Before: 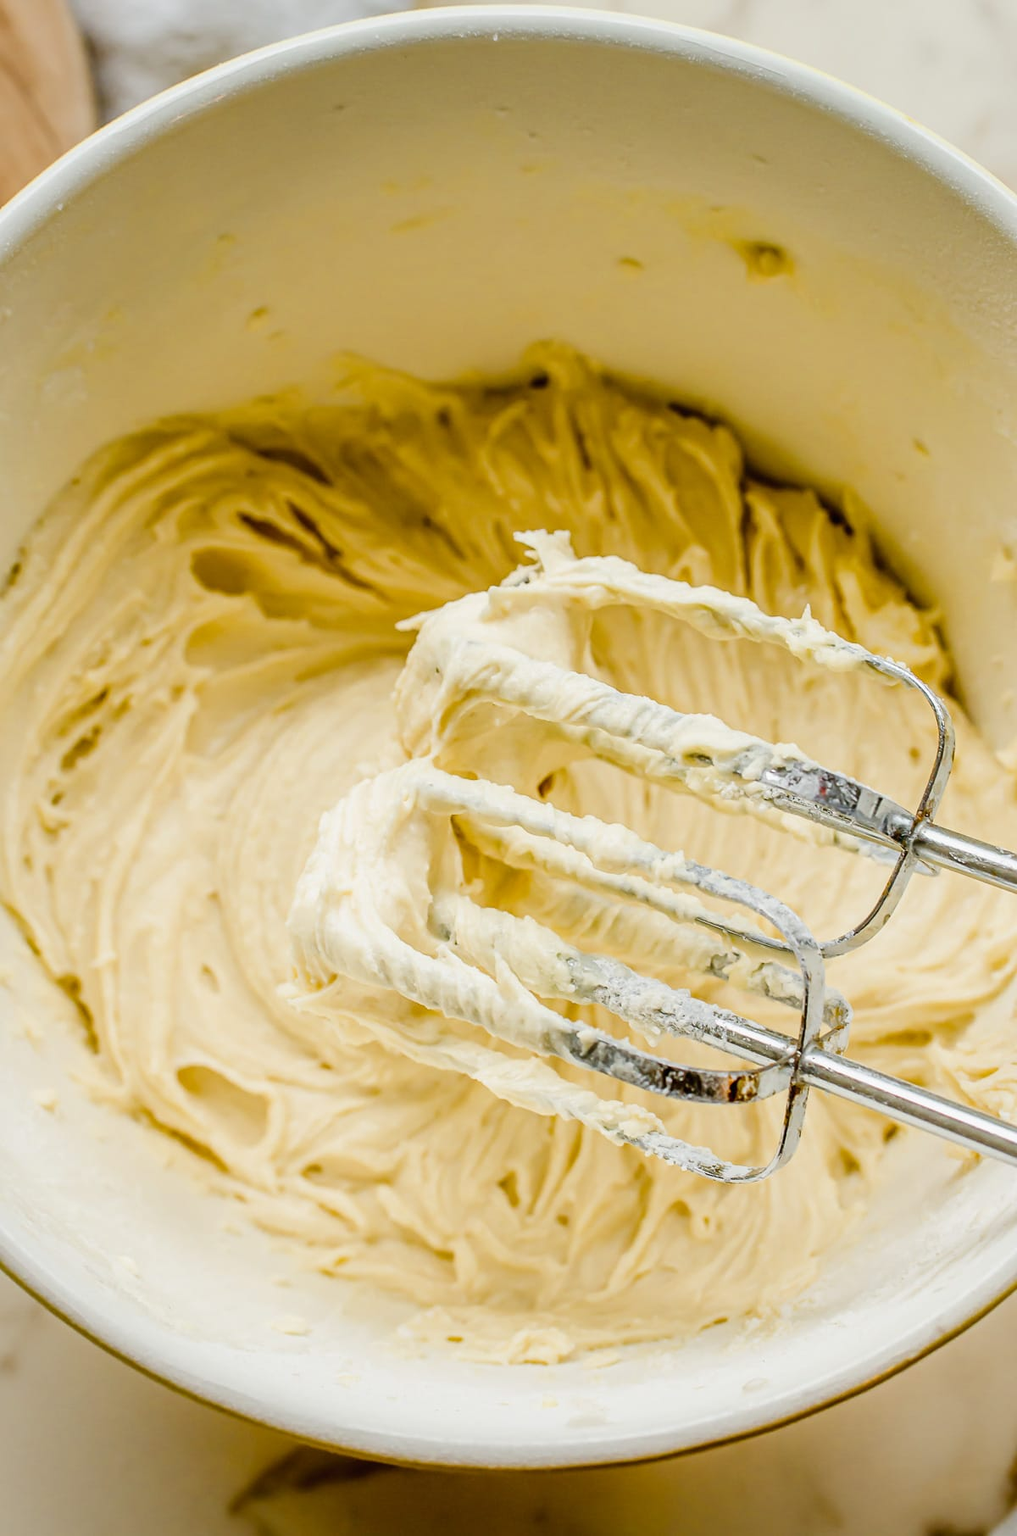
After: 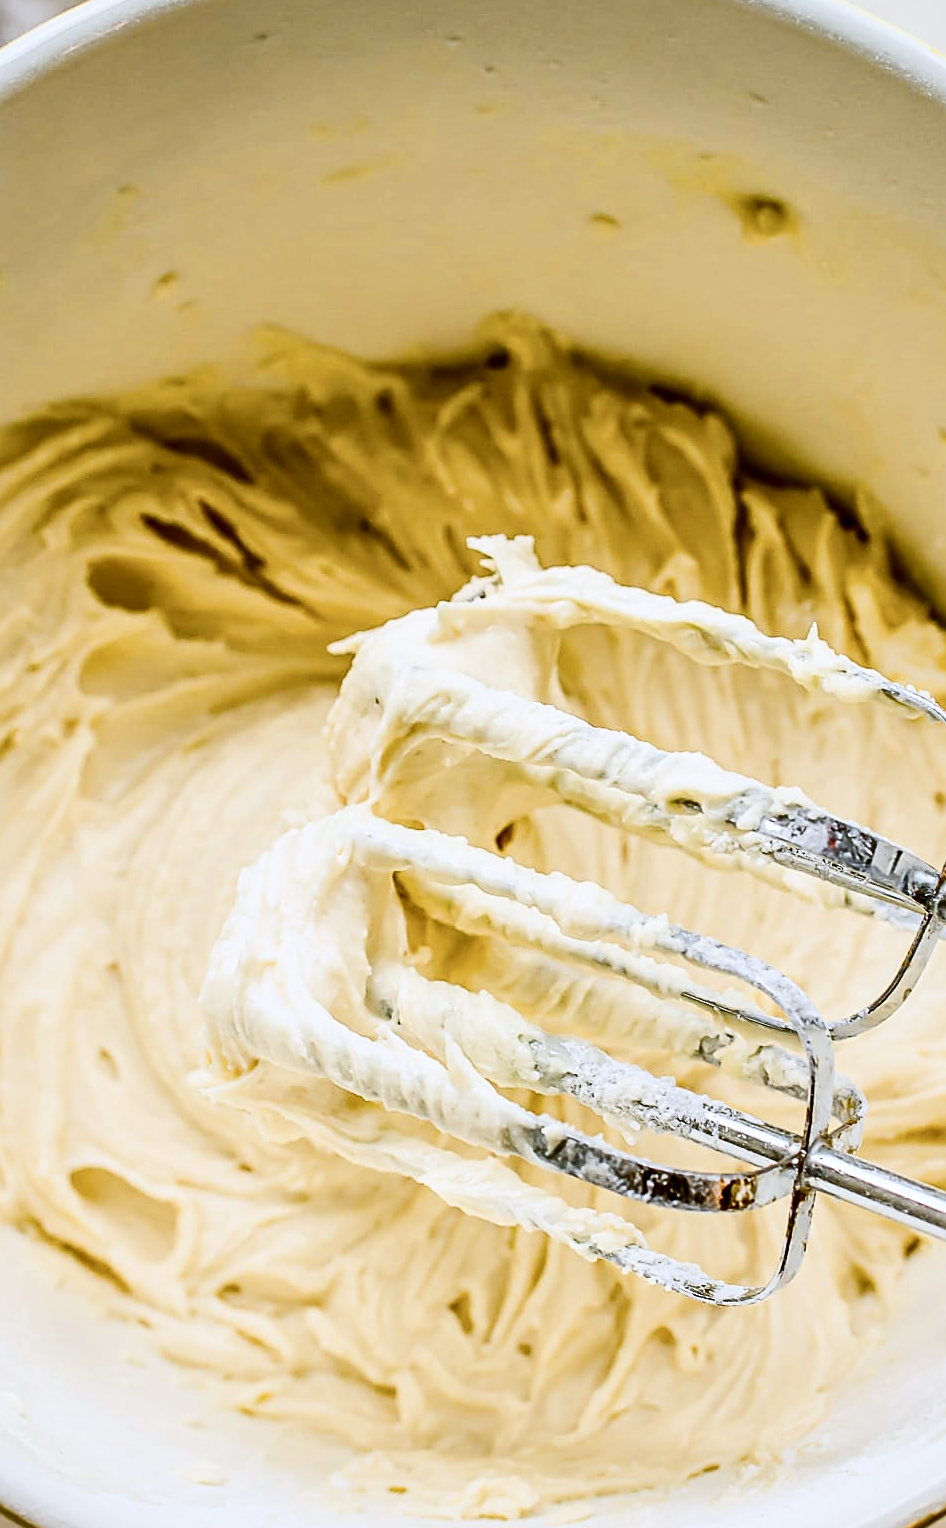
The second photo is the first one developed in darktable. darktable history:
contrast brightness saturation: contrast 0.274
local contrast: mode bilateral grid, contrast 20, coarseness 50, detail 120%, midtone range 0.2
exposure: exposure -0.112 EV, compensate exposure bias true, compensate highlight preservation false
crop: left 11.607%, top 5.017%, right 9.556%, bottom 10.627%
color calibration: gray › normalize channels true, illuminant as shot in camera, x 0.358, y 0.373, temperature 4628.91 K, gamut compression 0.004
sharpen: on, module defaults
tone equalizer: edges refinement/feathering 500, mask exposure compensation -1.57 EV, preserve details no
